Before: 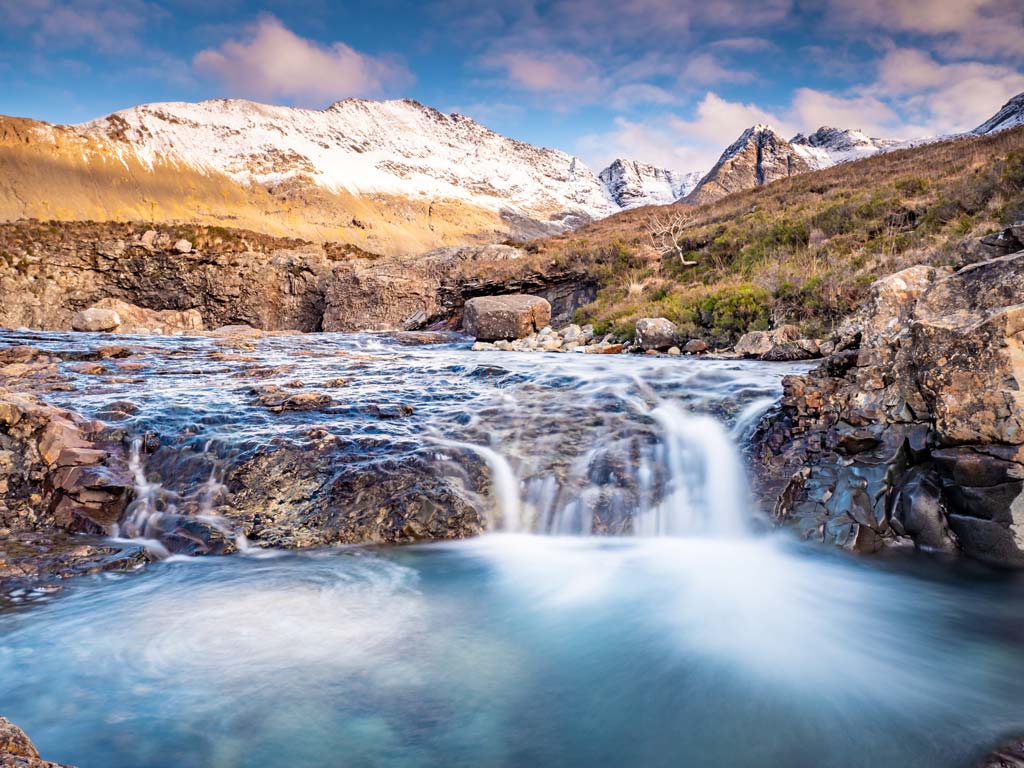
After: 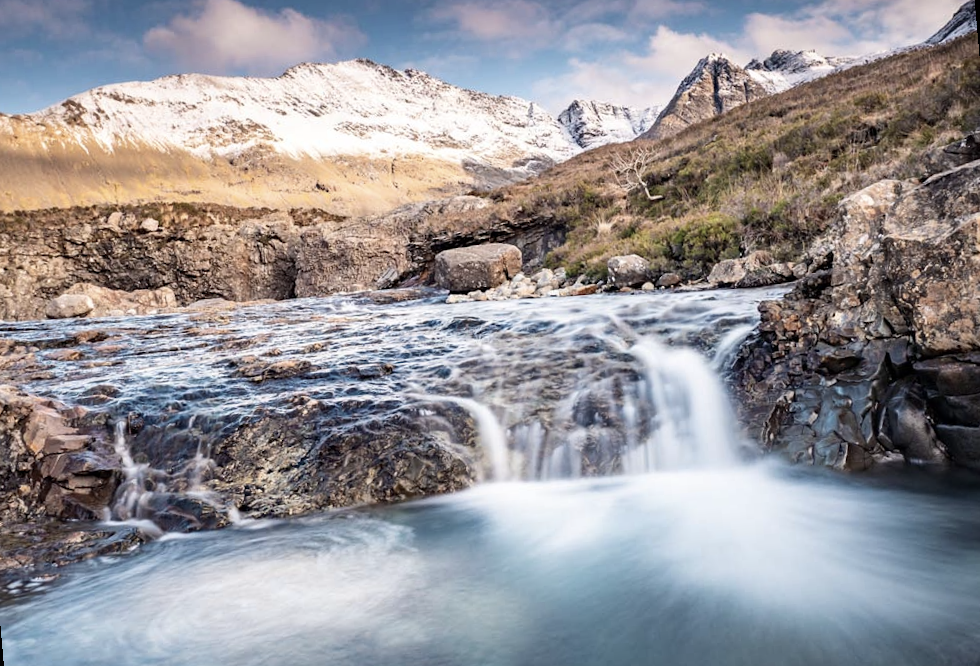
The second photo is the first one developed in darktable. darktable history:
contrast brightness saturation: contrast 0.1, saturation -0.36
rotate and perspective: rotation -5°, crop left 0.05, crop right 0.952, crop top 0.11, crop bottom 0.89
